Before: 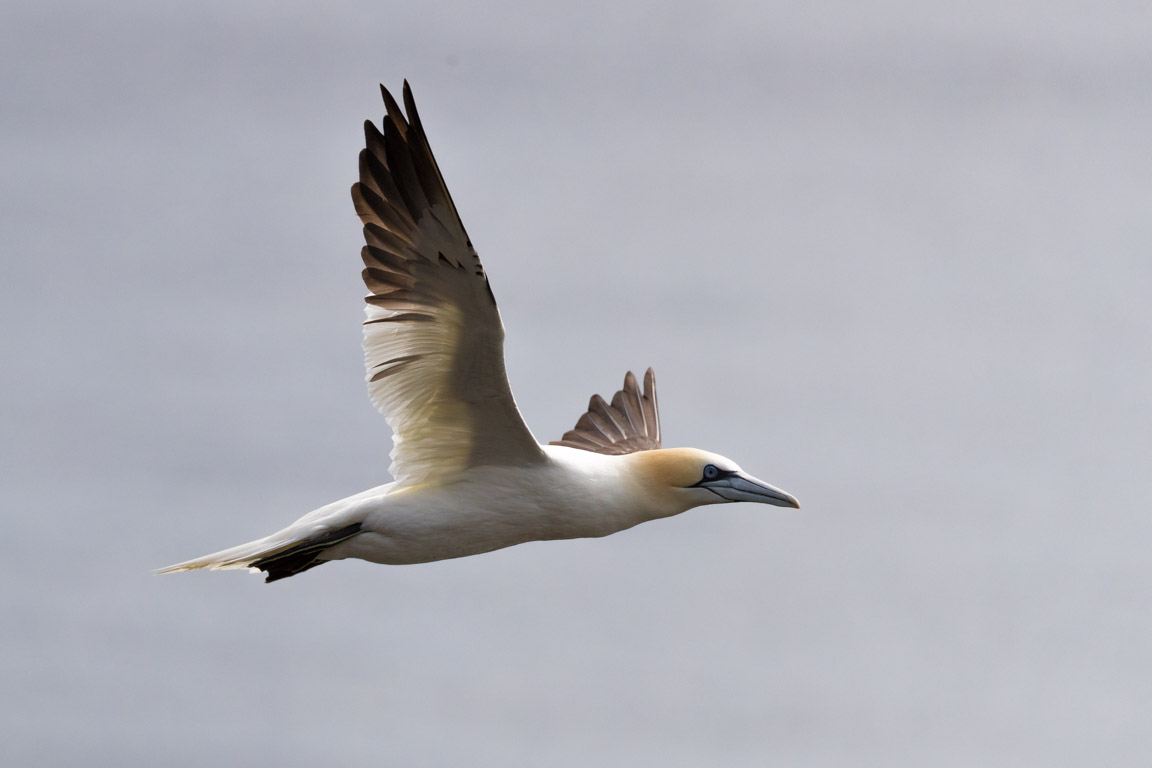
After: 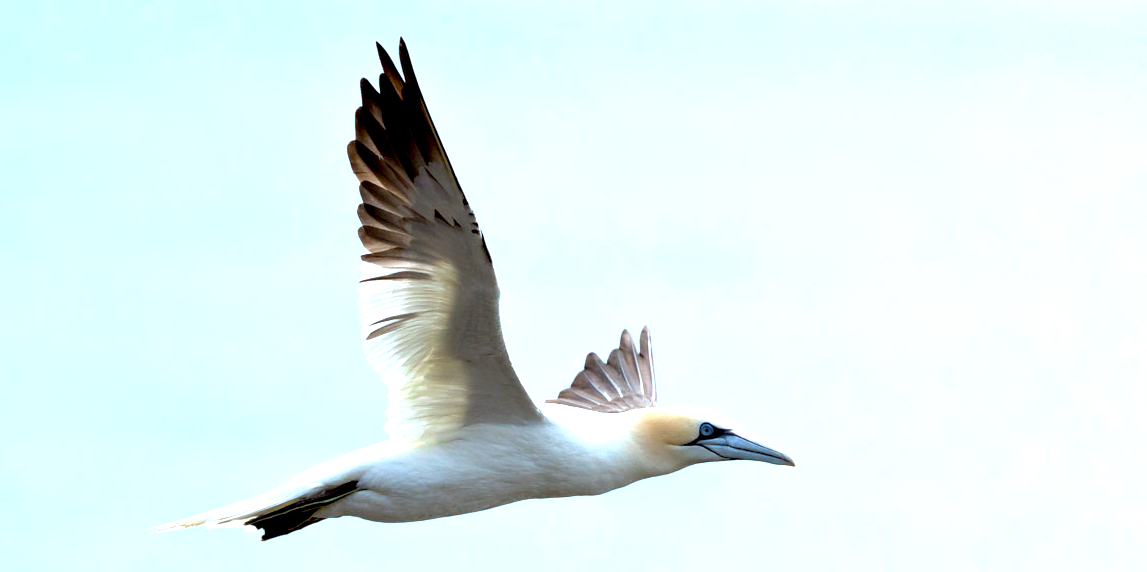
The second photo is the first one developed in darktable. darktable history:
exposure: black level correction 0.009, exposure 1.43 EV, compensate highlight preservation false
crop: left 0.359%, top 5.497%, bottom 19.896%
color correction: highlights a* -10.39, highlights b* -19.08
